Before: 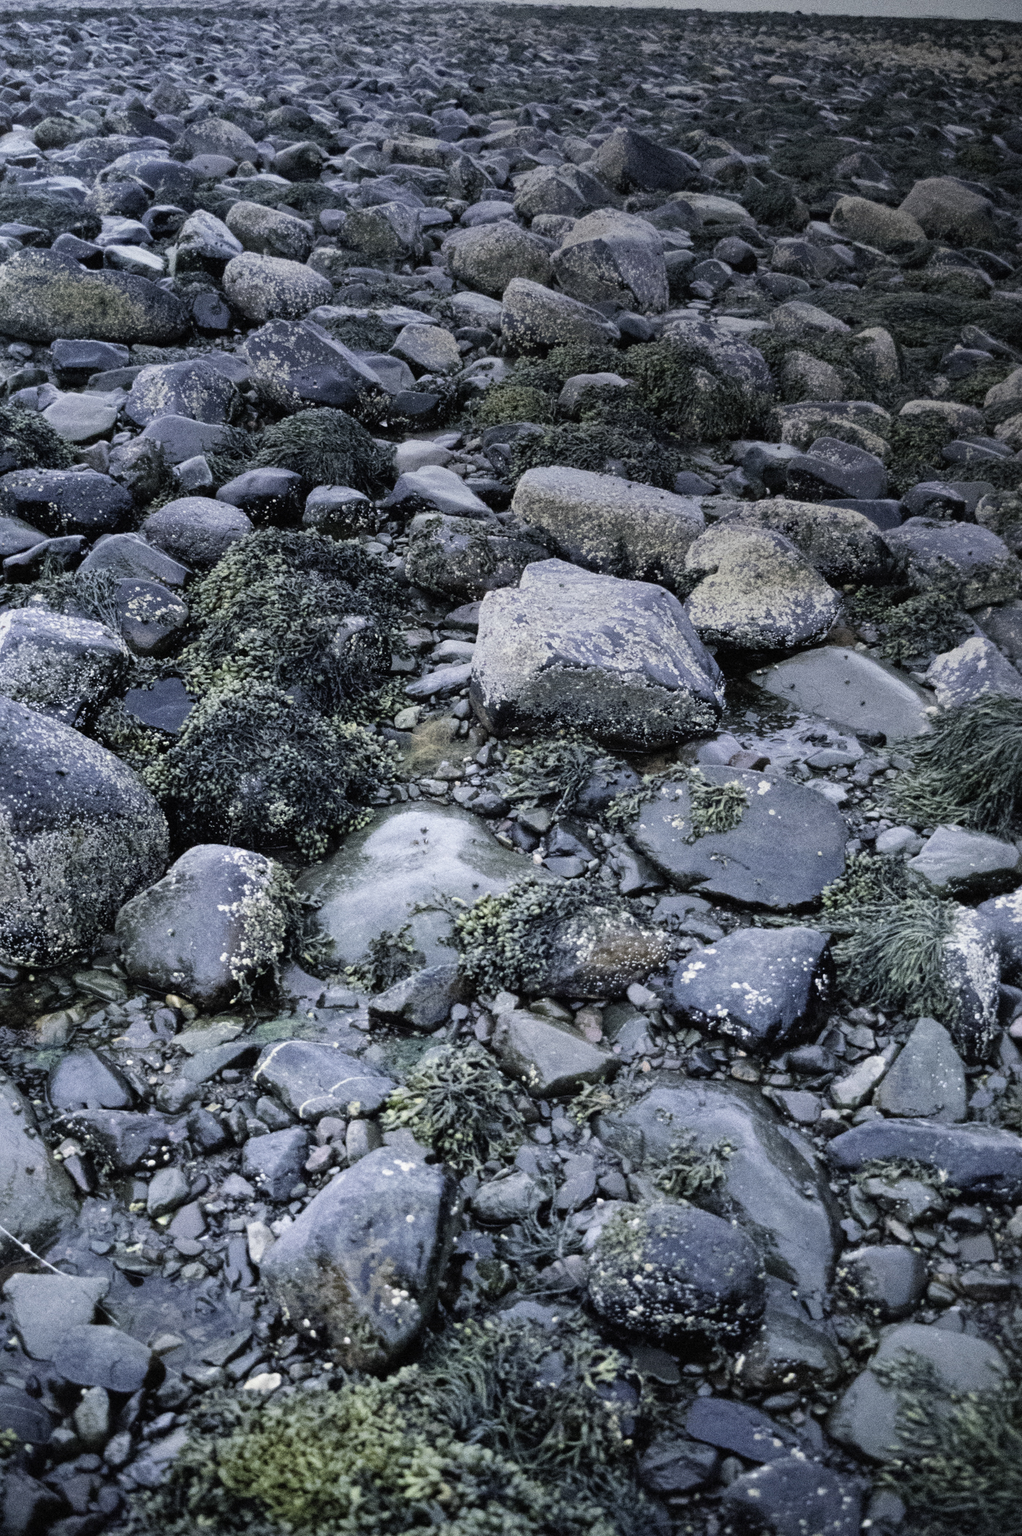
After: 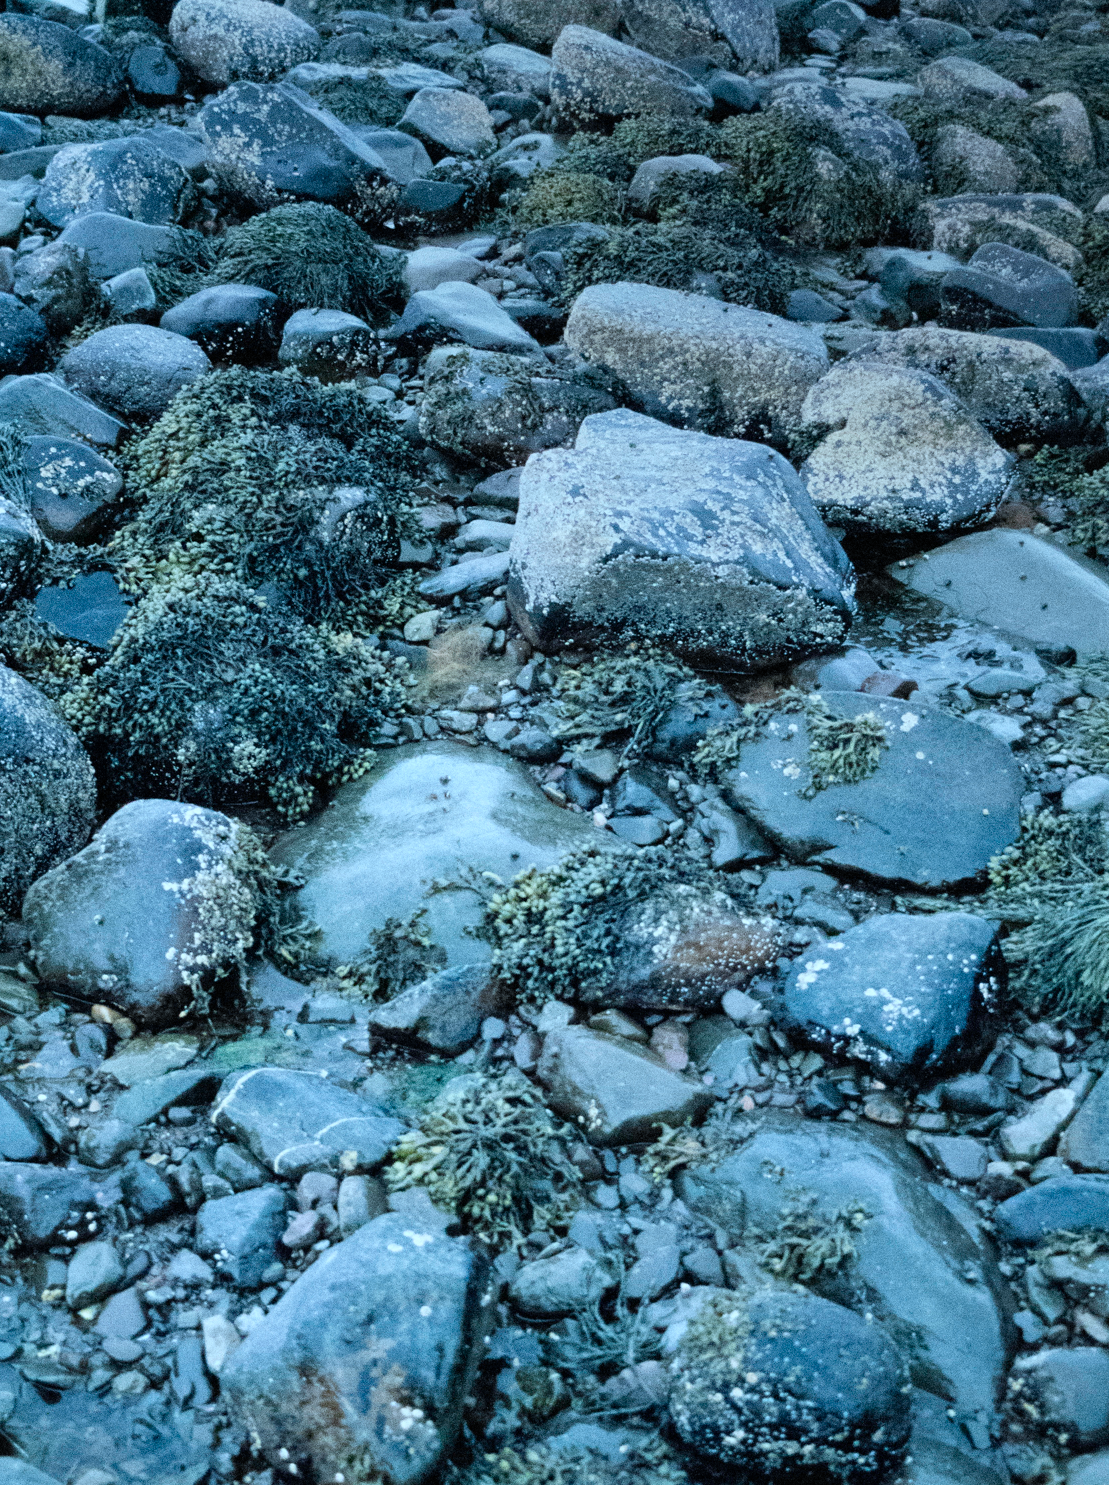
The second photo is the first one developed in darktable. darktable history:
shadows and highlights: shadows 20.91, highlights -82.73, soften with gaussian
crop: left 9.712%, top 16.928%, right 10.845%, bottom 12.332%
white balance: red 0.931, blue 1.11
